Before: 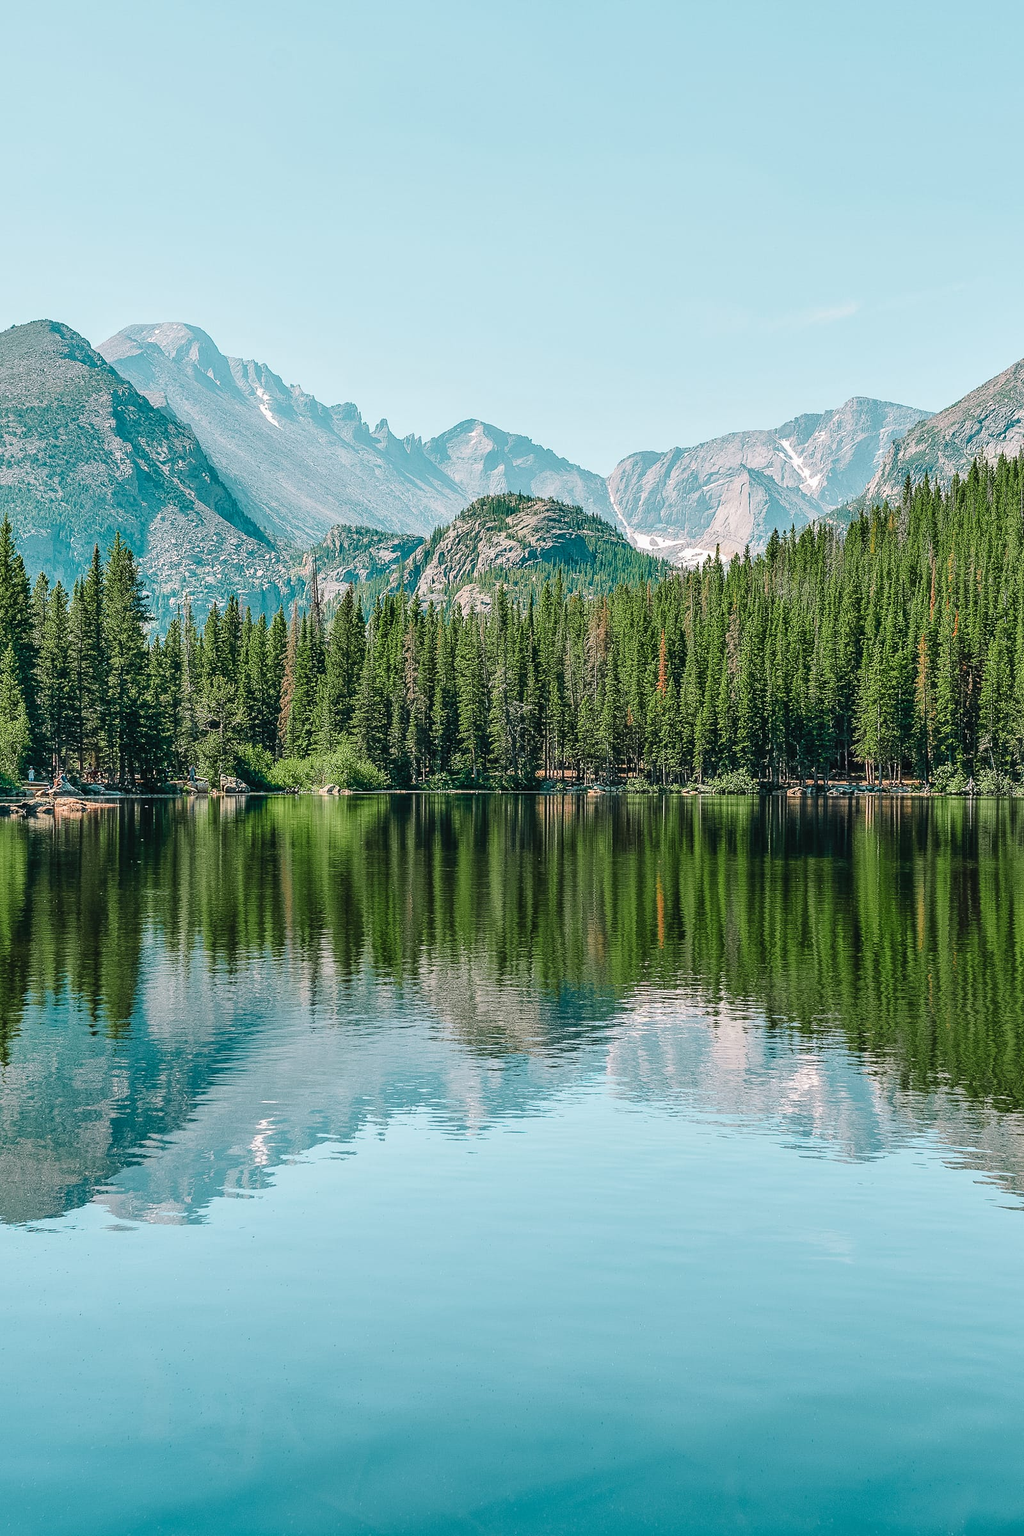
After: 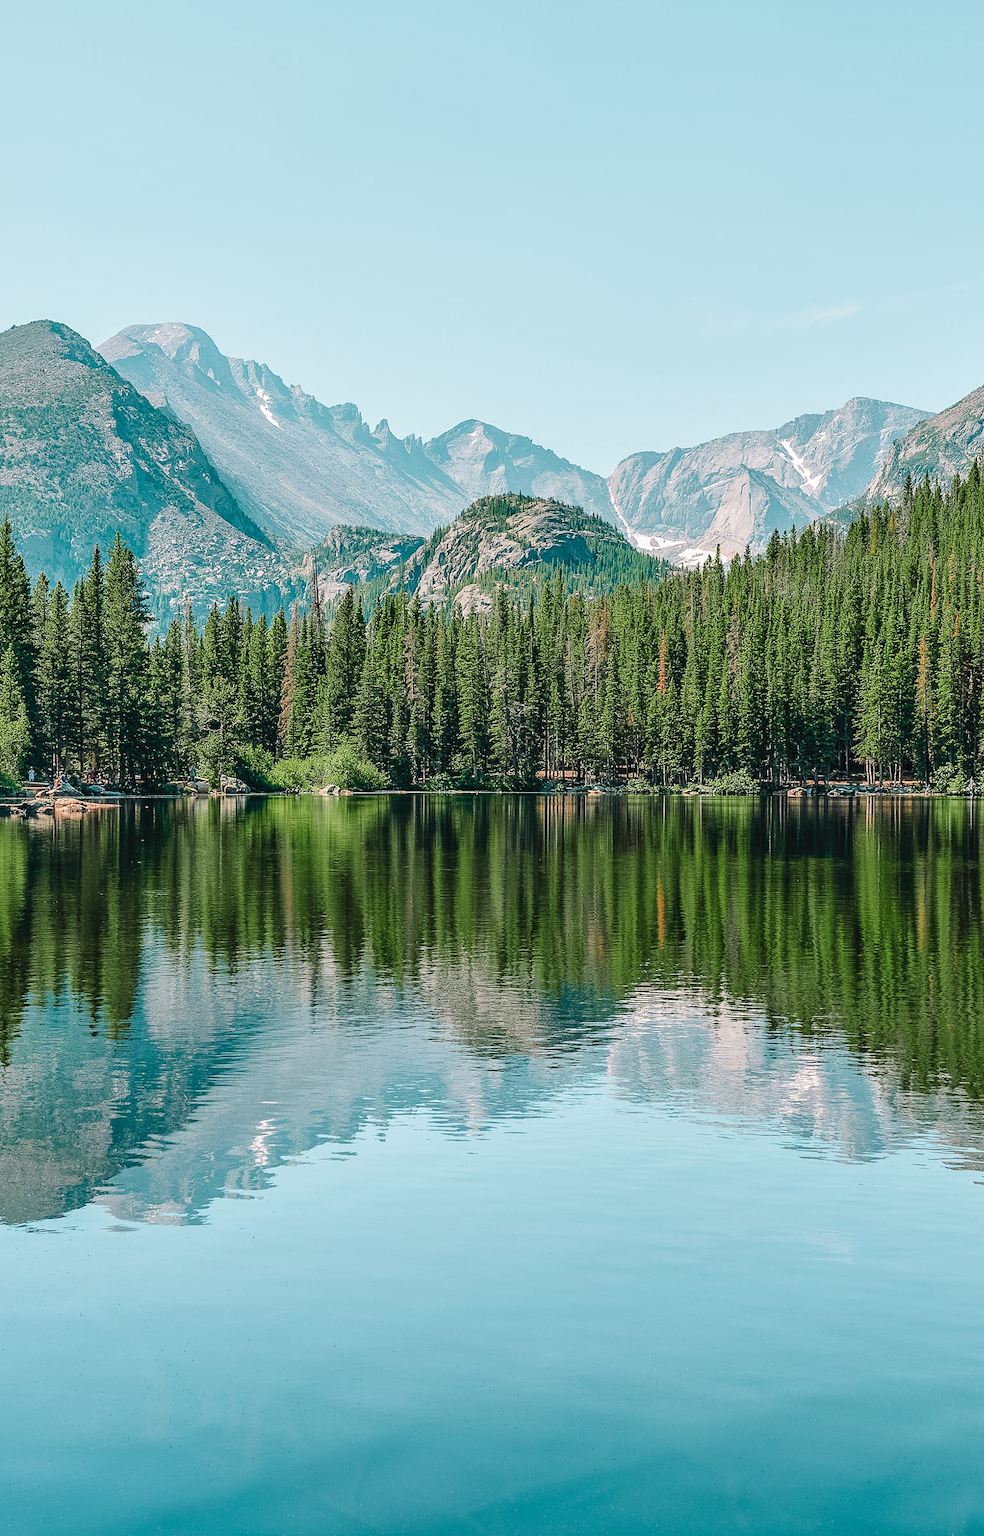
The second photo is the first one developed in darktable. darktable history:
crop: right 3.903%, bottom 0.026%
